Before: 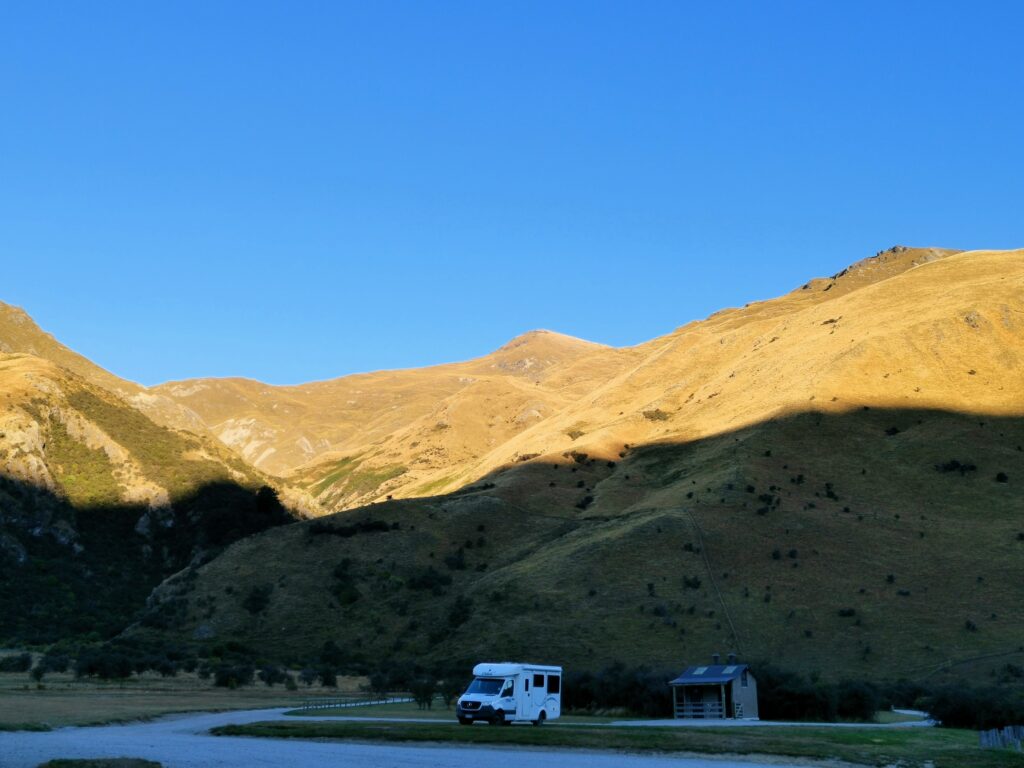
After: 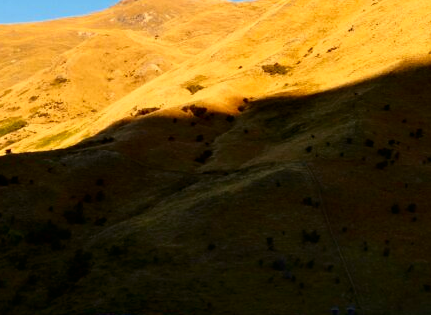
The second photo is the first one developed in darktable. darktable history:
white balance: red 1.045, blue 0.932
contrast brightness saturation: contrast 0.19, brightness -0.11, saturation 0.21
crop: left 37.221%, top 45.169%, right 20.63%, bottom 13.777%
rgb levels: mode RGB, independent channels, levels [[0, 0.5, 1], [0, 0.521, 1], [0, 0.536, 1]]
